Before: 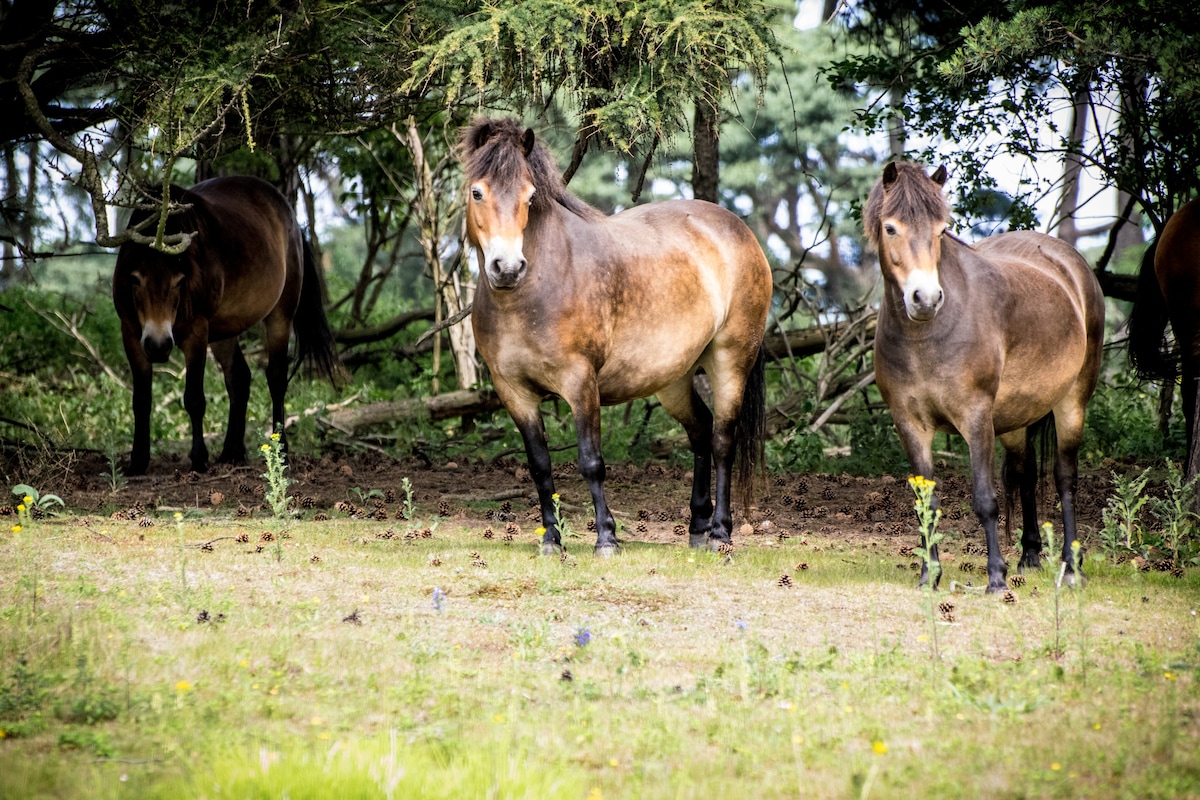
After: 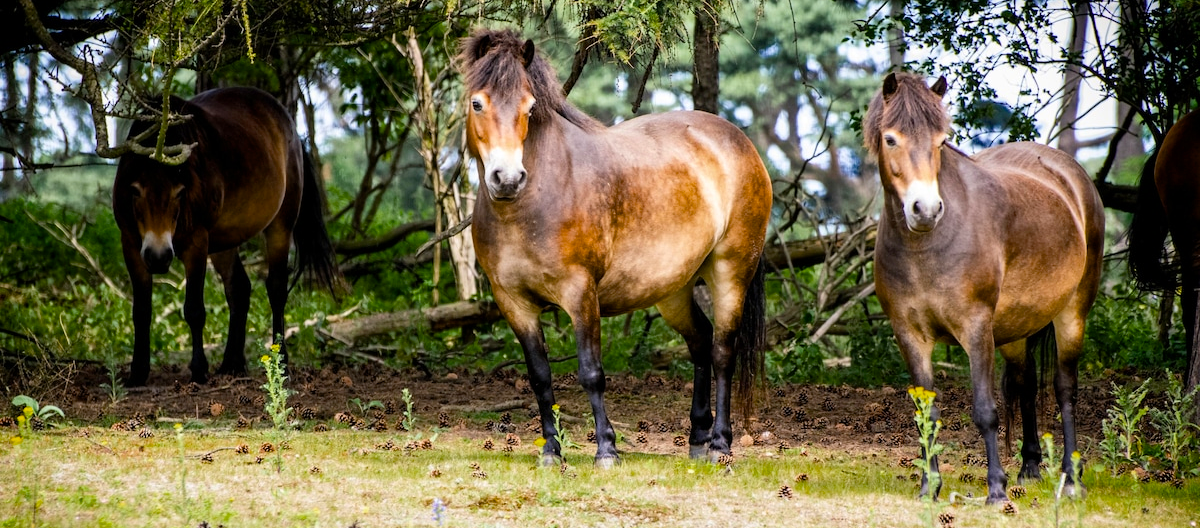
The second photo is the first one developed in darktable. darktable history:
color balance rgb: perceptual saturation grading › global saturation 29.378%, saturation formula JzAzBz (2021)
crop: top 11.172%, bottom 22.719%
levels: levels [0, 0.498, 1]
